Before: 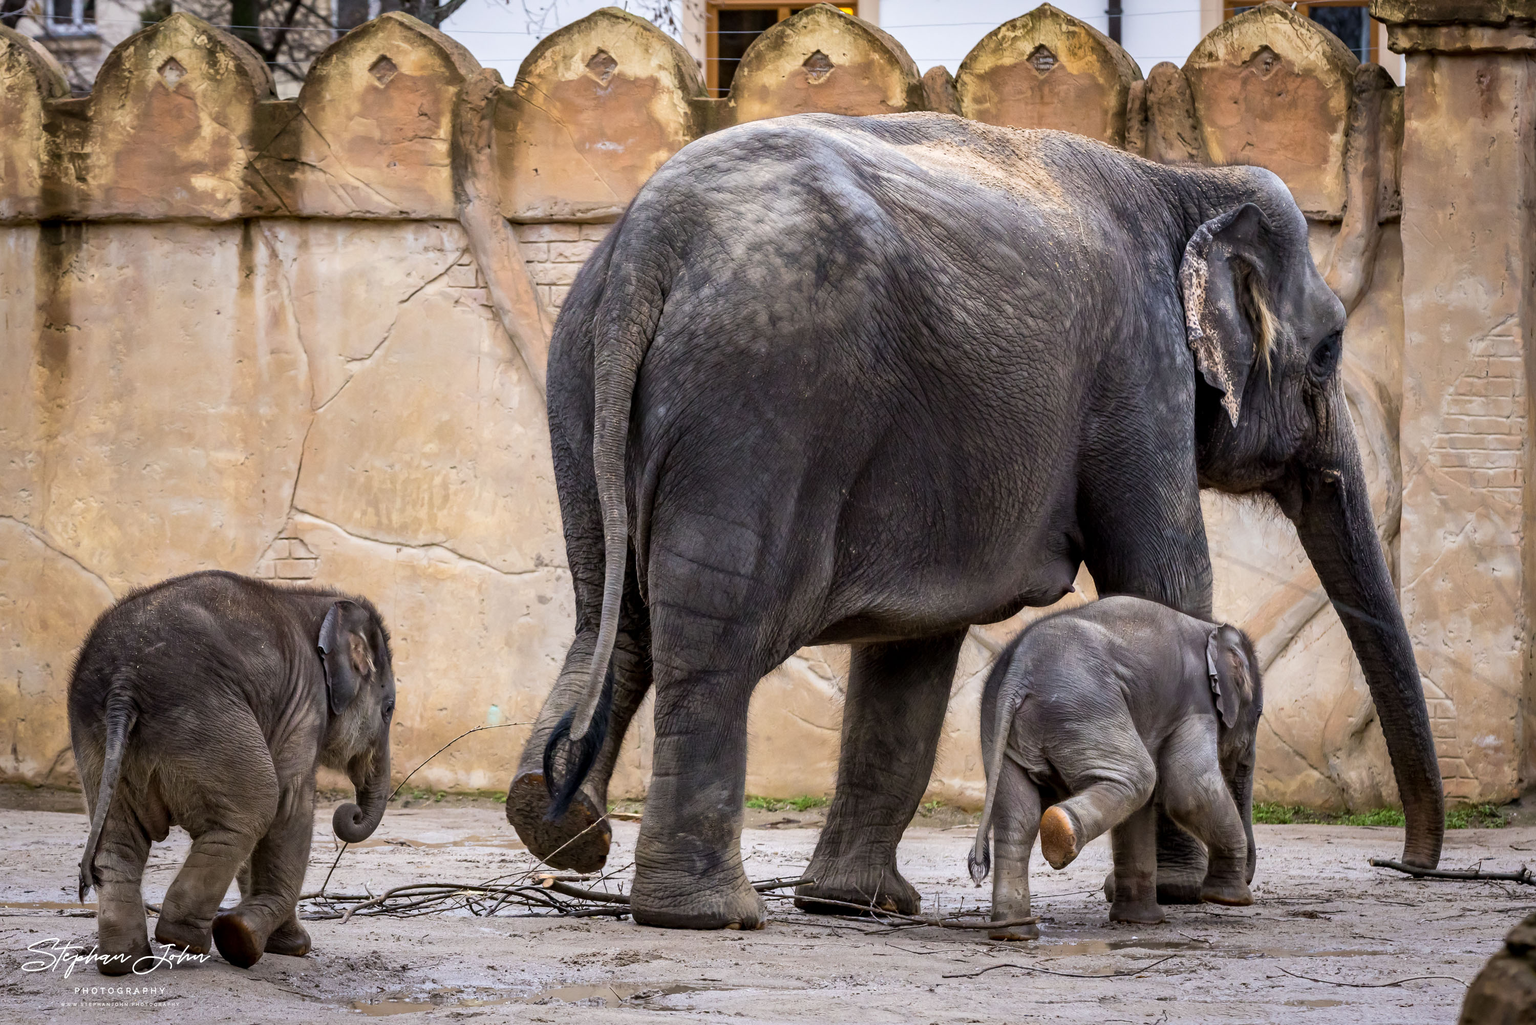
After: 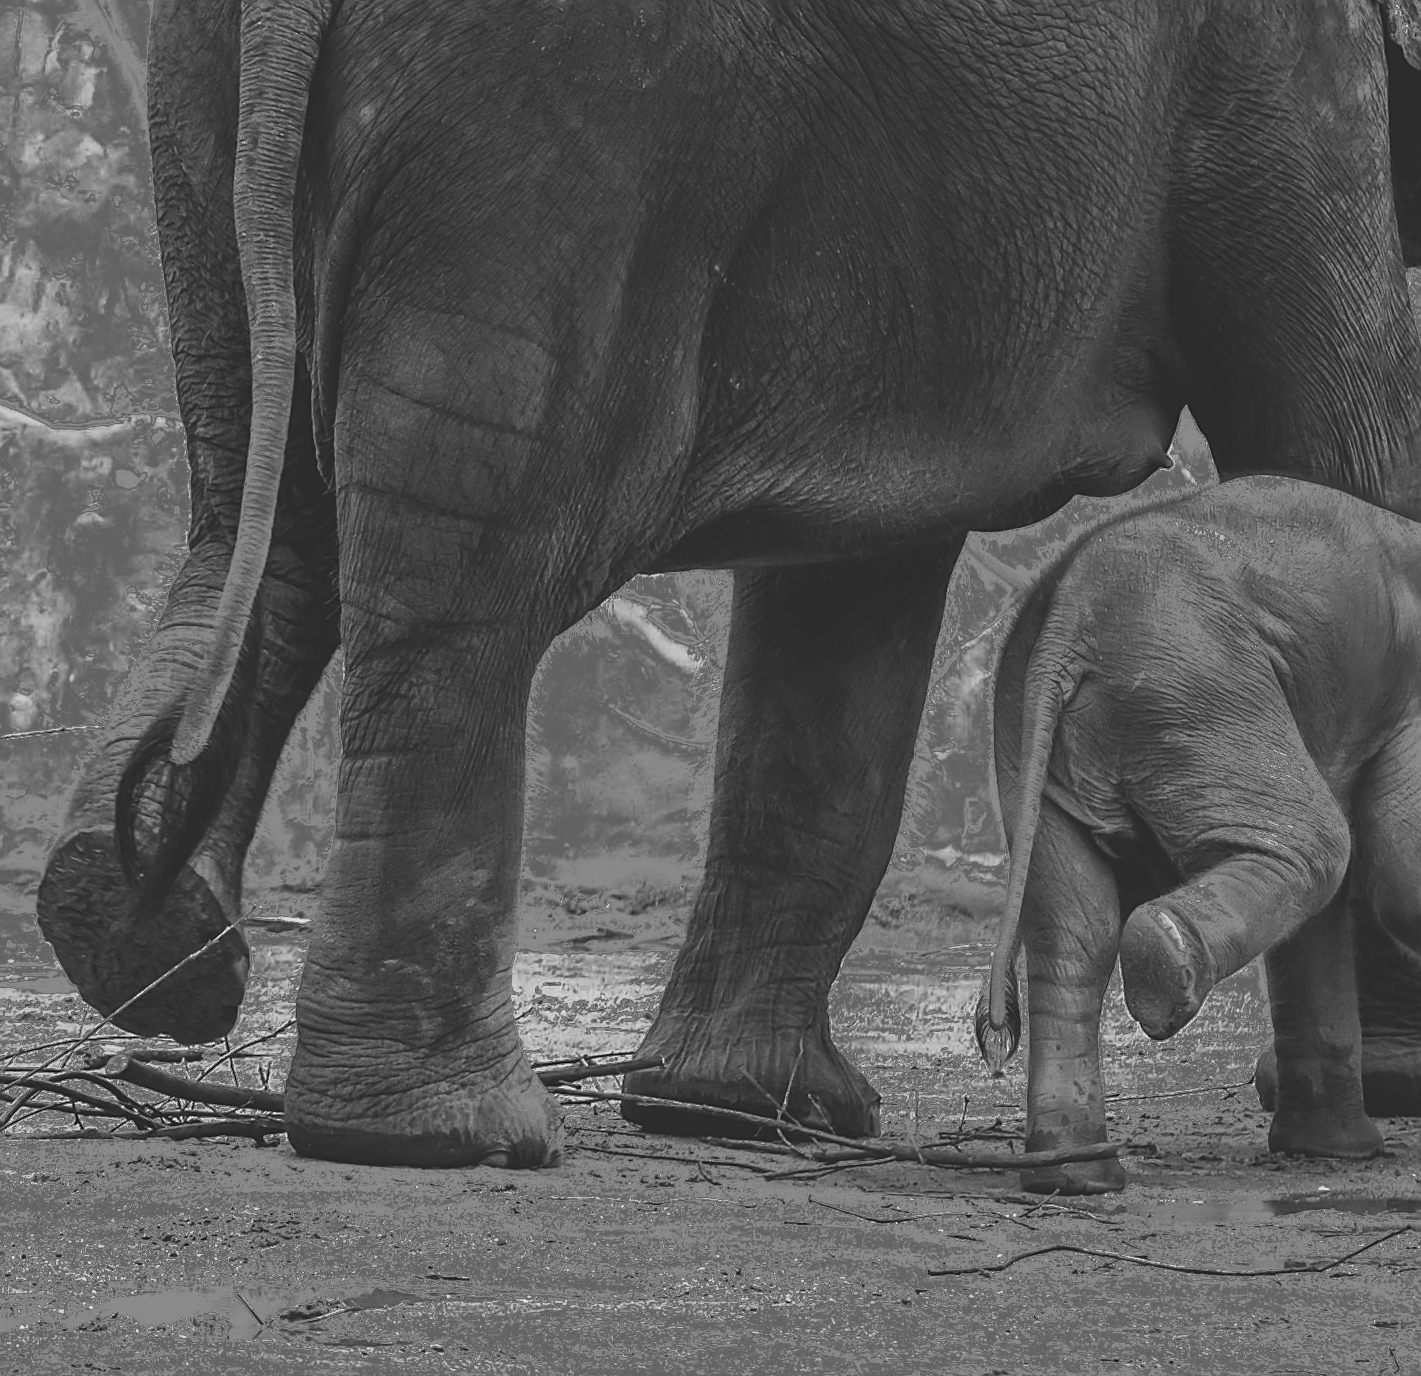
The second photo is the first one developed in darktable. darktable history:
sharpen: on, module defaults
crop and rotate: left 29.237%, top 31.152%, right 19.807%
rotate and perspective: rotation 0.215°, lens shift (vertical) -0.139, crop left 0.069, crop right 0.939, crop top 0.002, crop bottom 0.996
monochrome: size 1
base curve: preserve colors none
fill light: exposure -0.73 EV, center 0.69, width 2.2
exposure: black level correction -0.036, exposure -0.497 EV, compensate highlight preservation false
